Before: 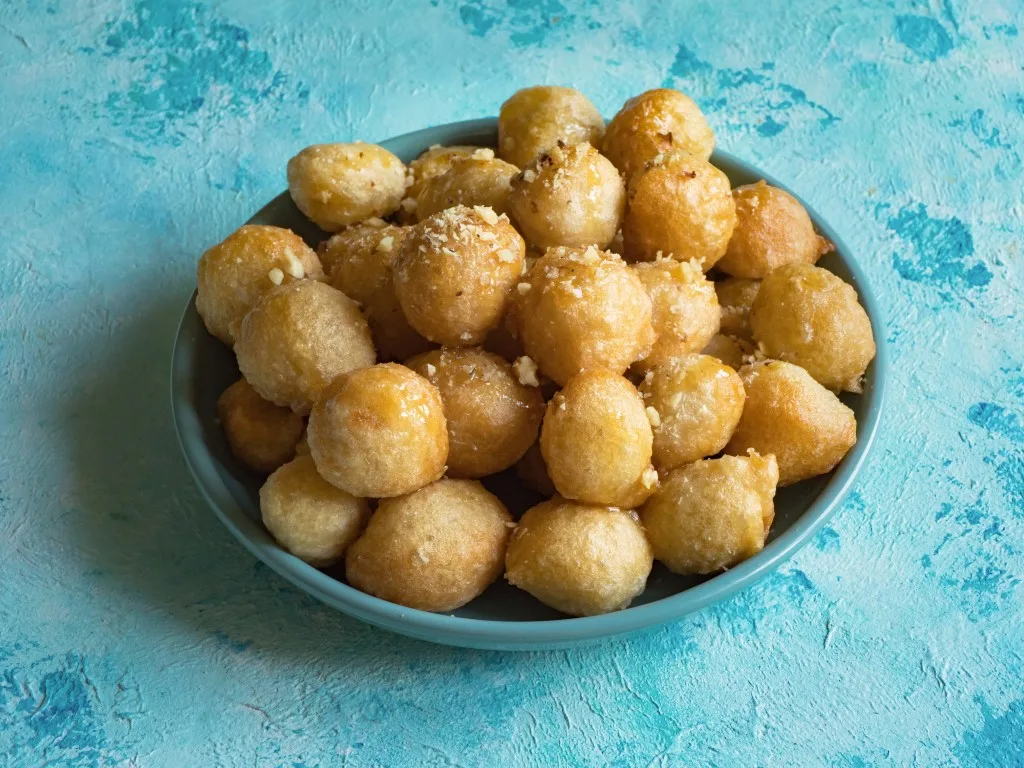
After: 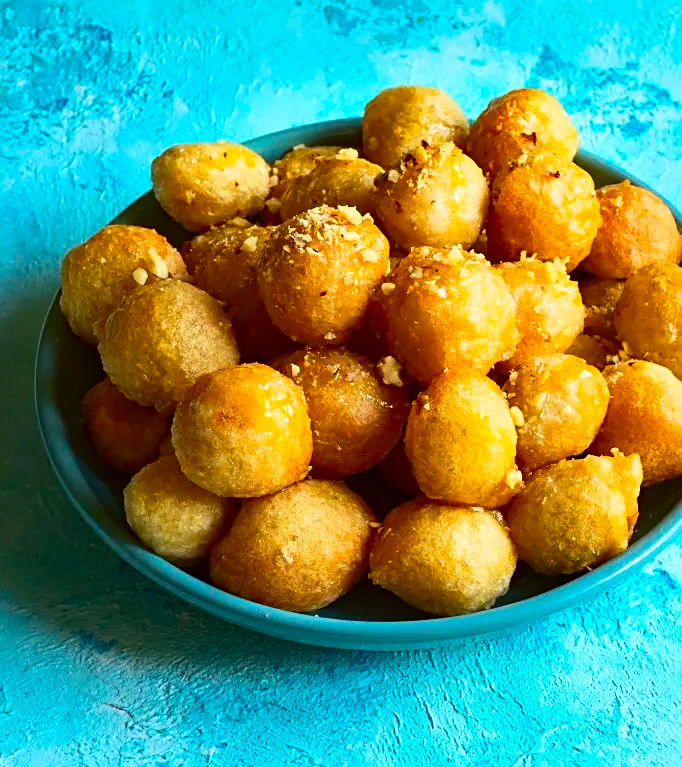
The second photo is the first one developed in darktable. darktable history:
color correction: highlights a* -0.137, highlights b* 0.137
contrast brightness saturation: contrast 0.26, brightness 0.02, saturation 0.87
crop and rotate: left 13.342%, right 19.991%
sharpen: on, module defaults
